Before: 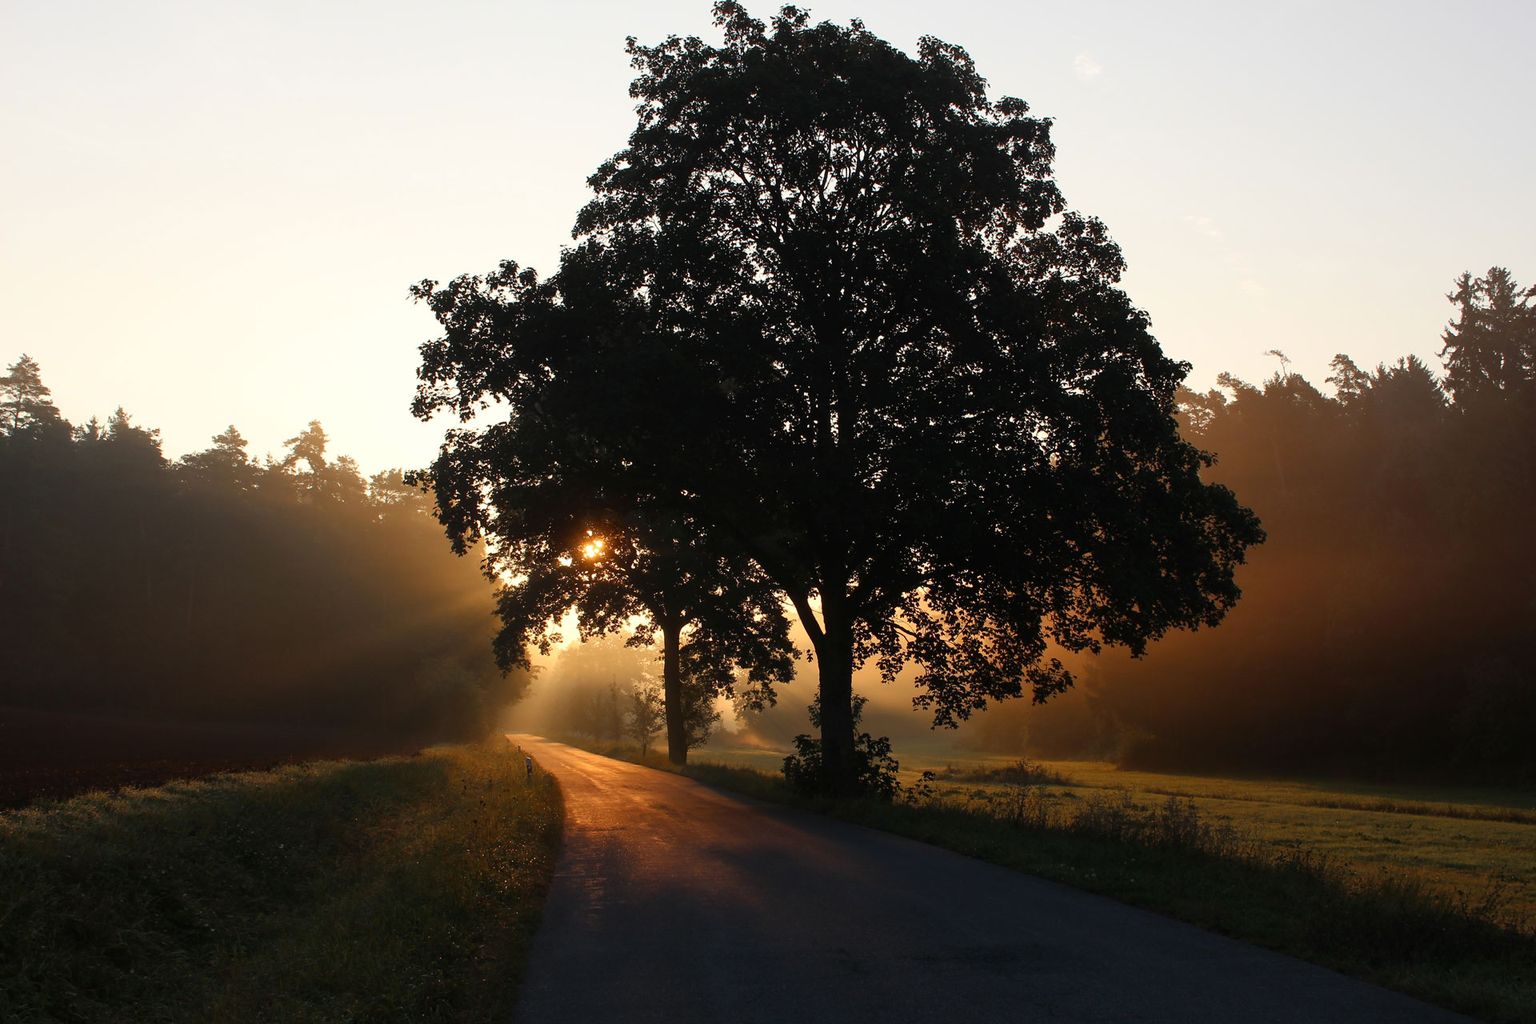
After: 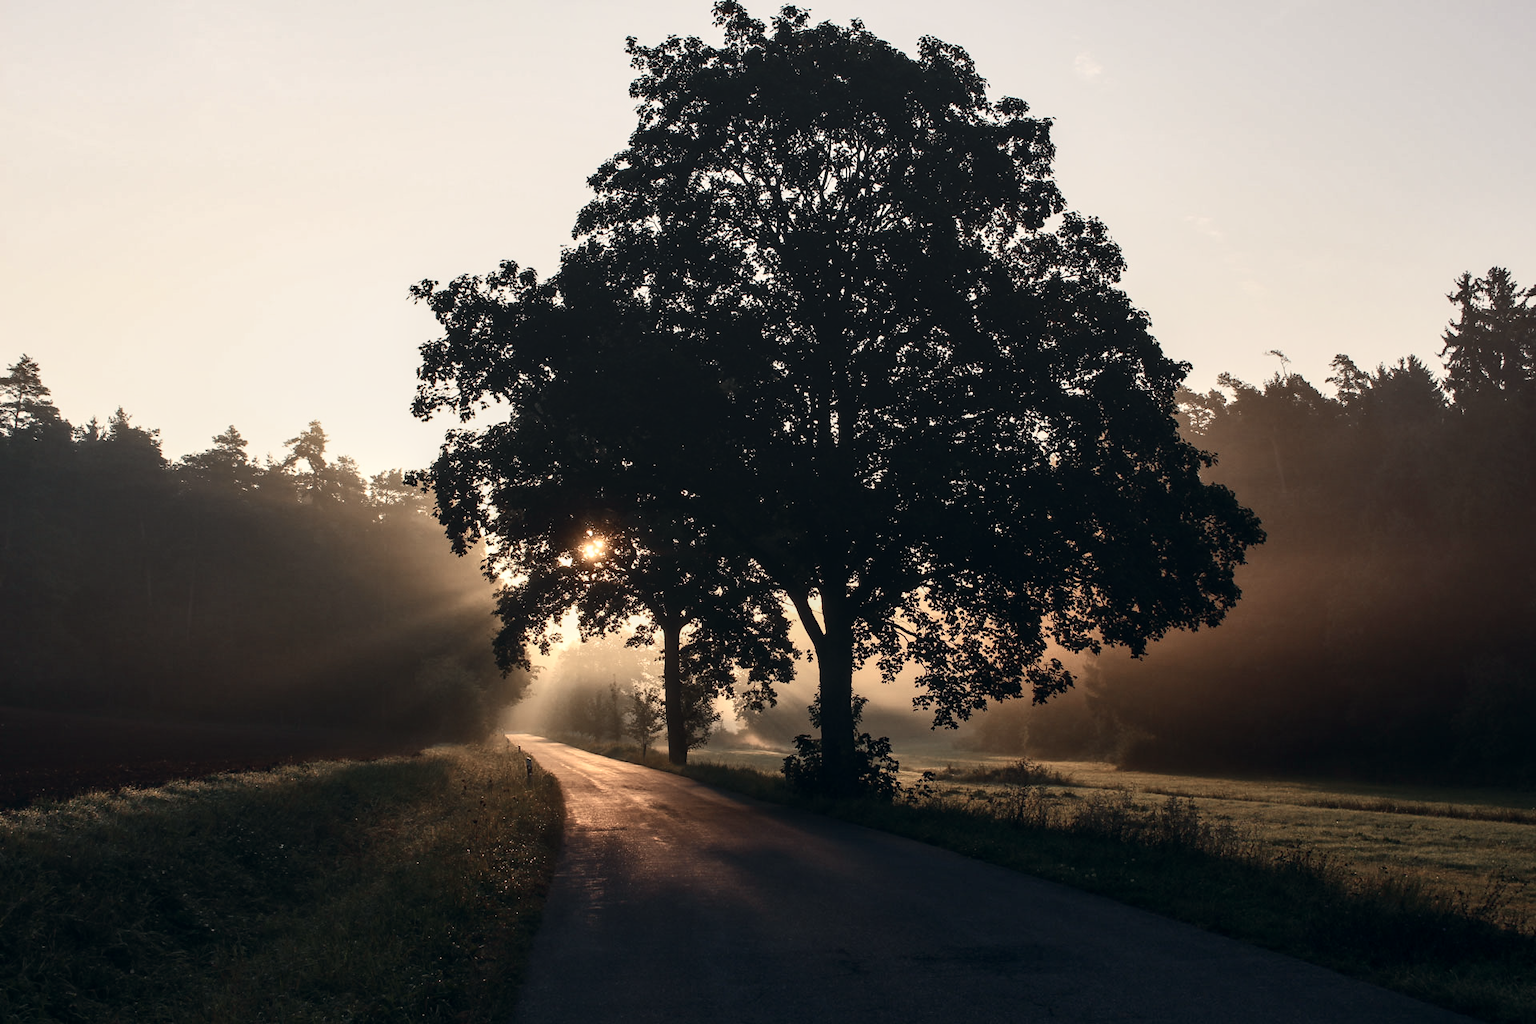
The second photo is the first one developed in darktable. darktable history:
shadows and highlights: shadows 40, highlights -54, highlights color adjustment 46%, low approximation 0.01, soften with gaussian
local contrast: on, module defaults
contrast brightness saturation: contrast 0.25, saturation -0.31
color correction: highlights a* 2.75, highlights b* 5, shadows a* -2.04, shadows b* -4.84, saturation 0.8
